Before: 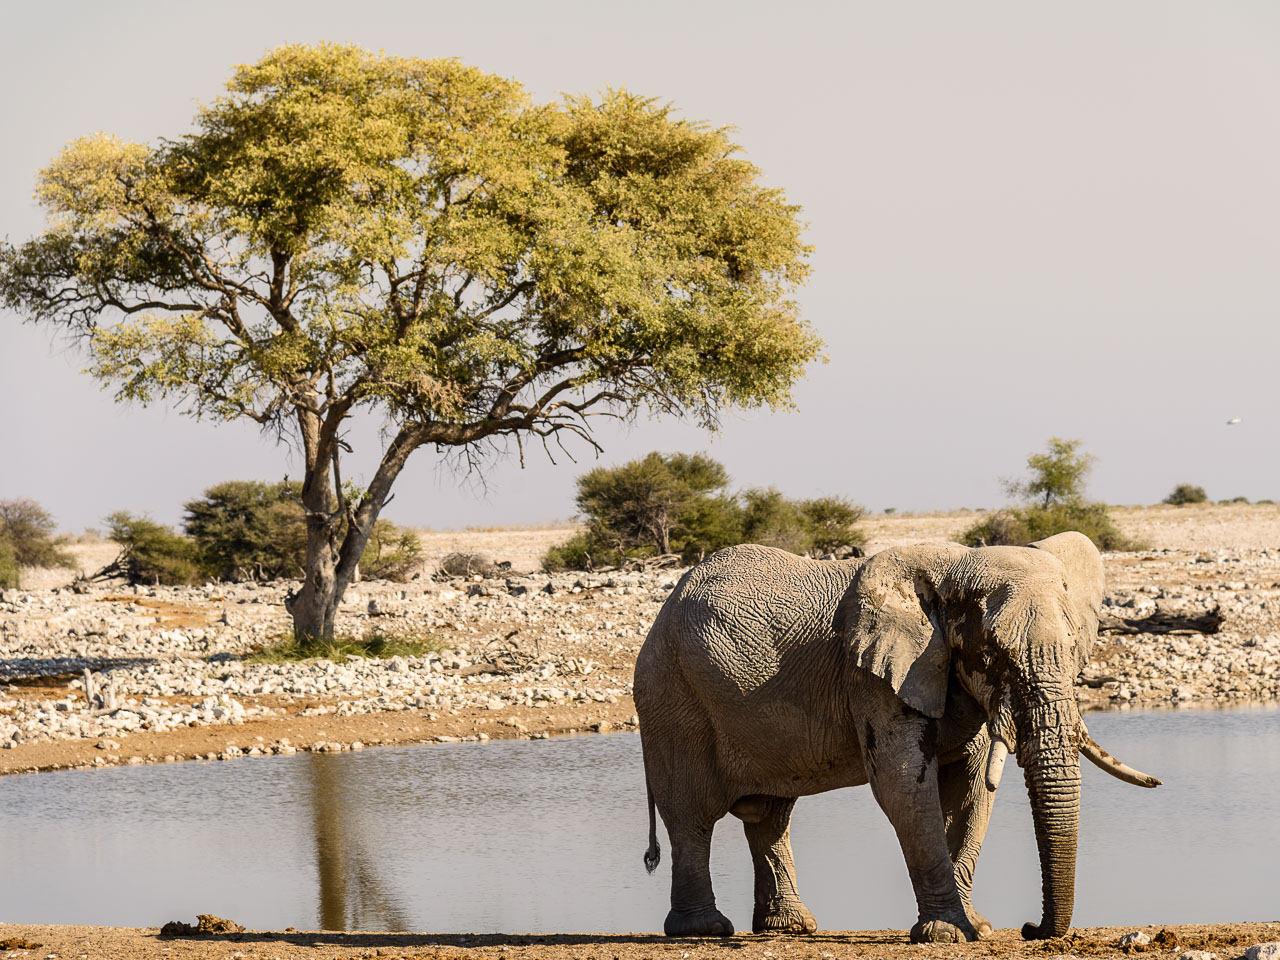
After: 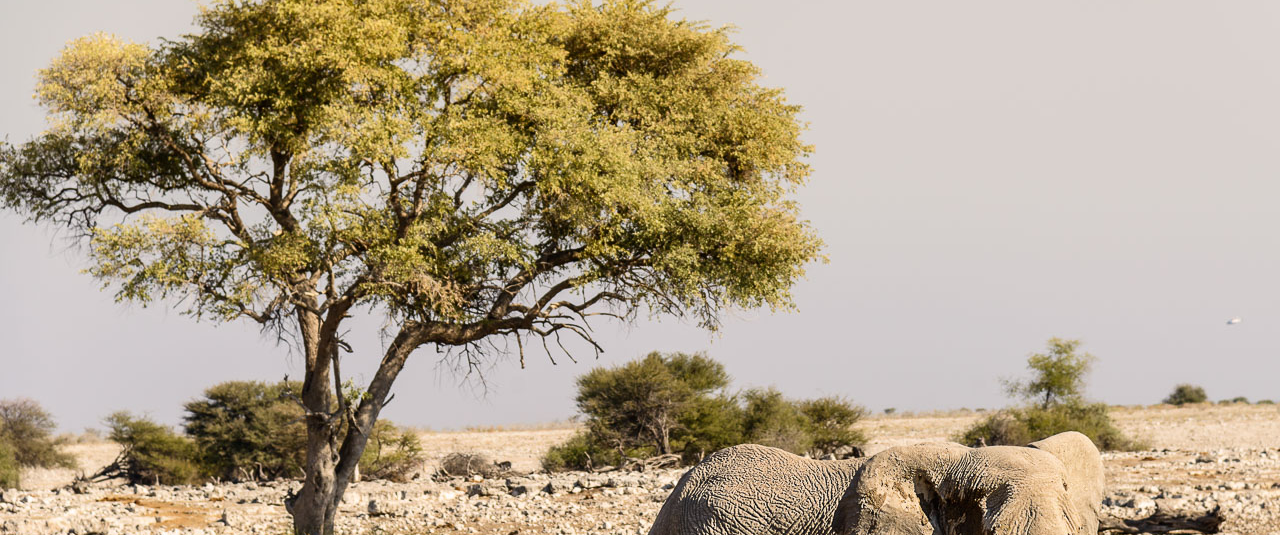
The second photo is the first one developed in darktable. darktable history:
crop and rotate: top 10.483%, bottom 33.709%
